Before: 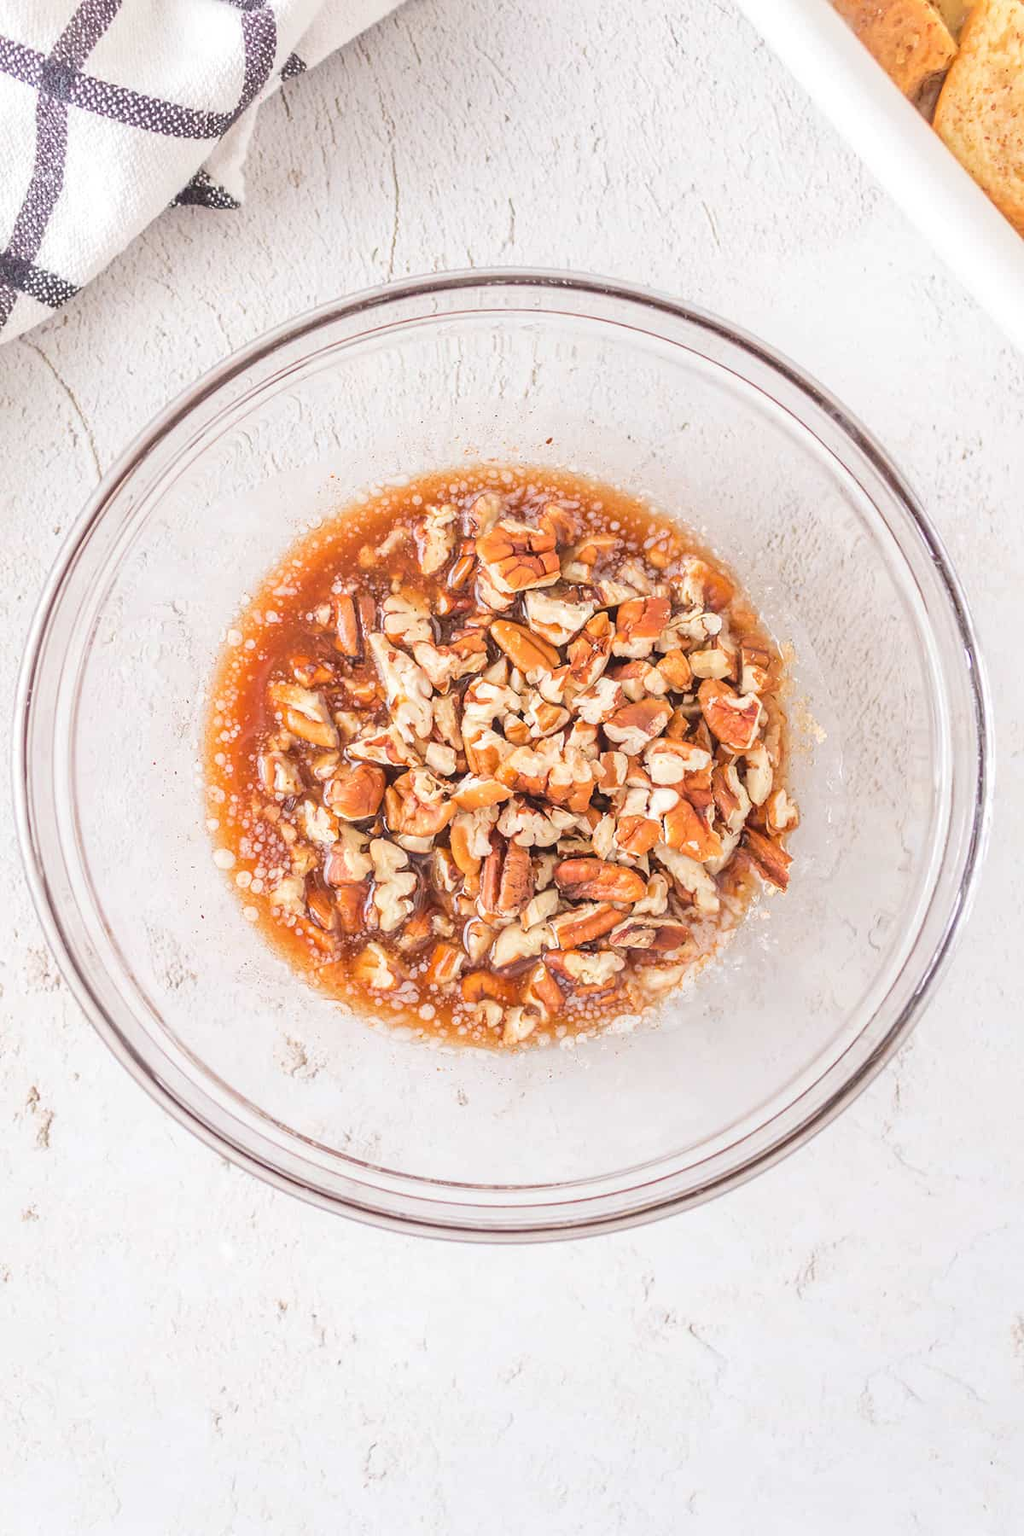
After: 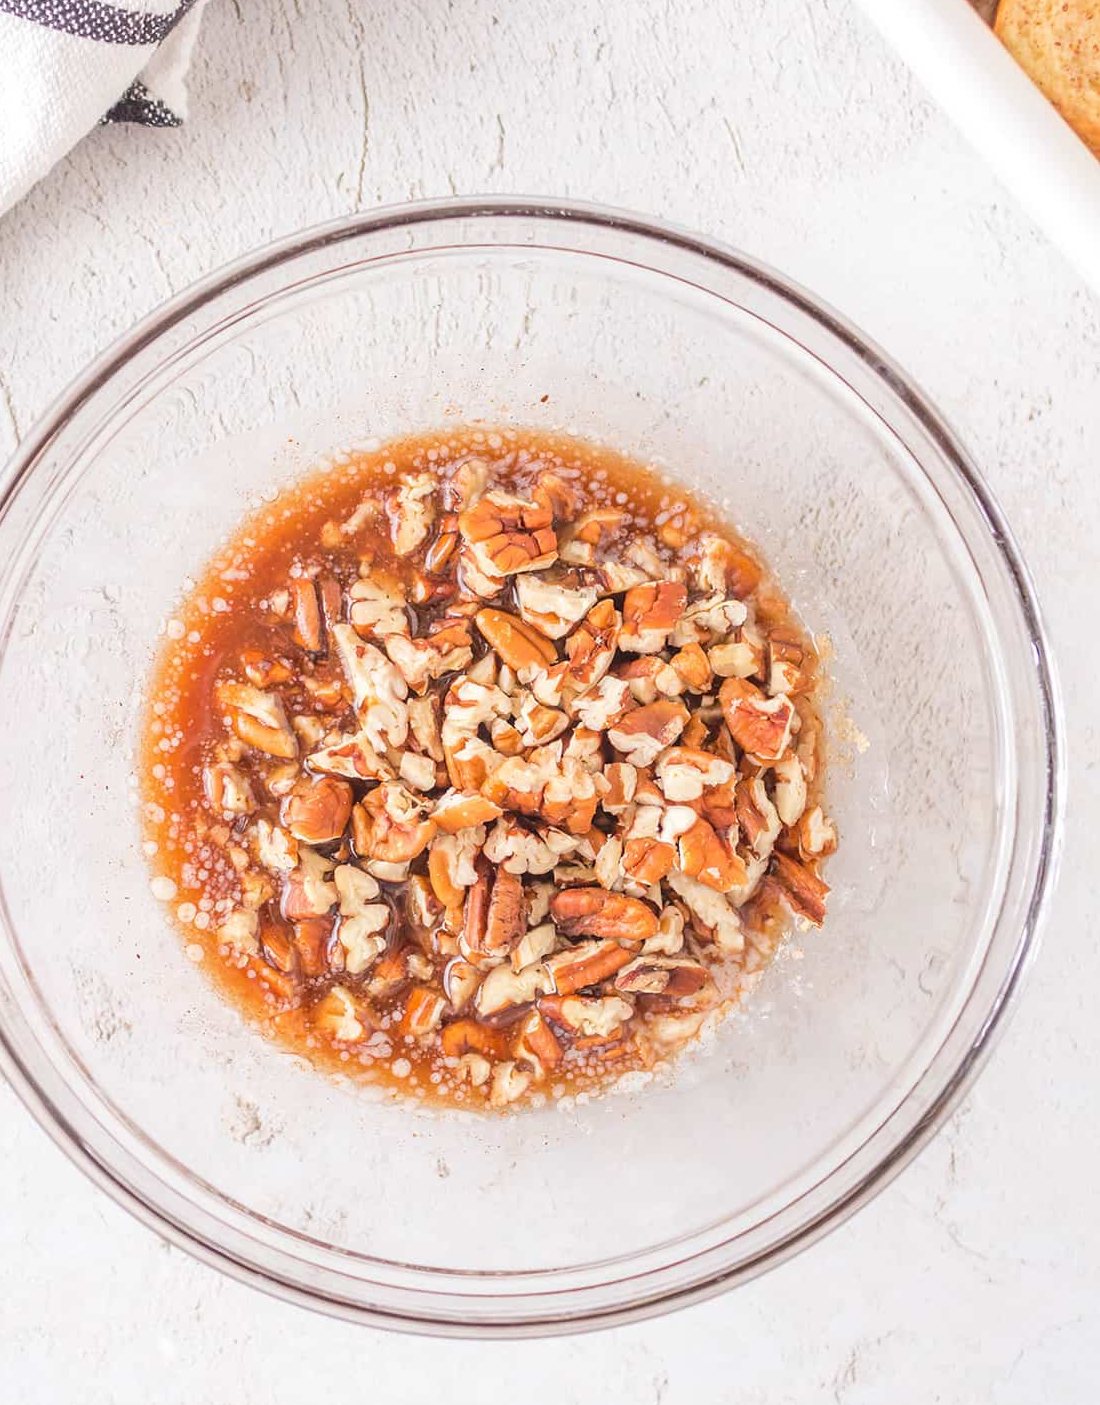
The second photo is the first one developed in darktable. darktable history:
crop: left 8.252%, top 6.596%, bottom 15.345%
